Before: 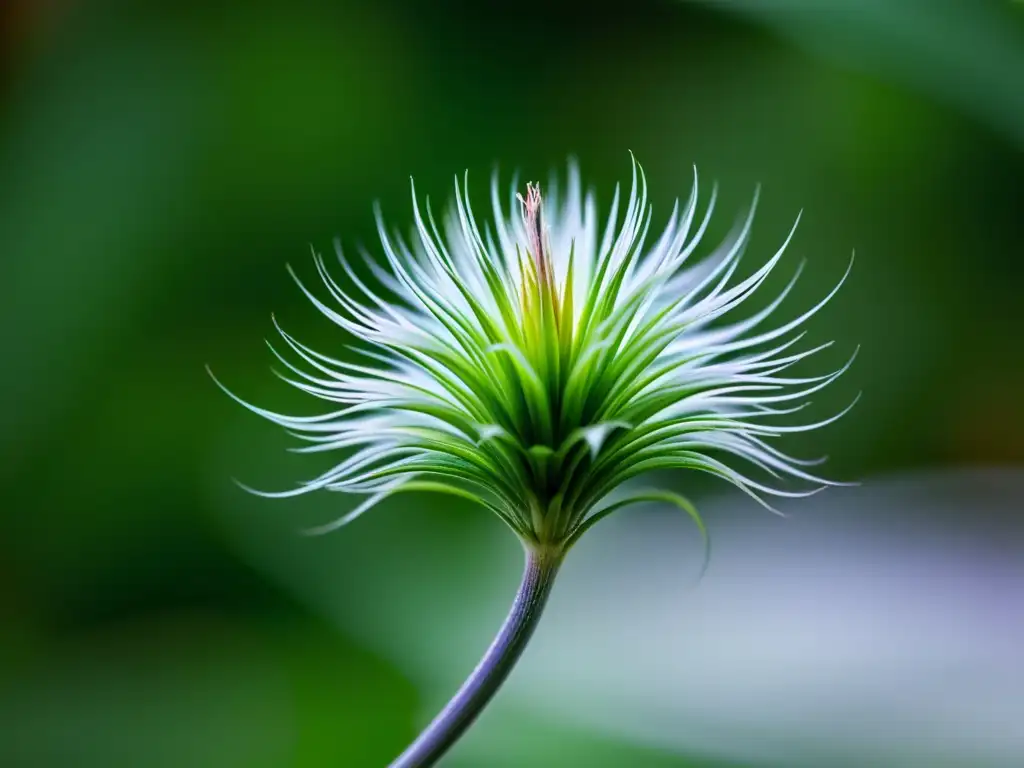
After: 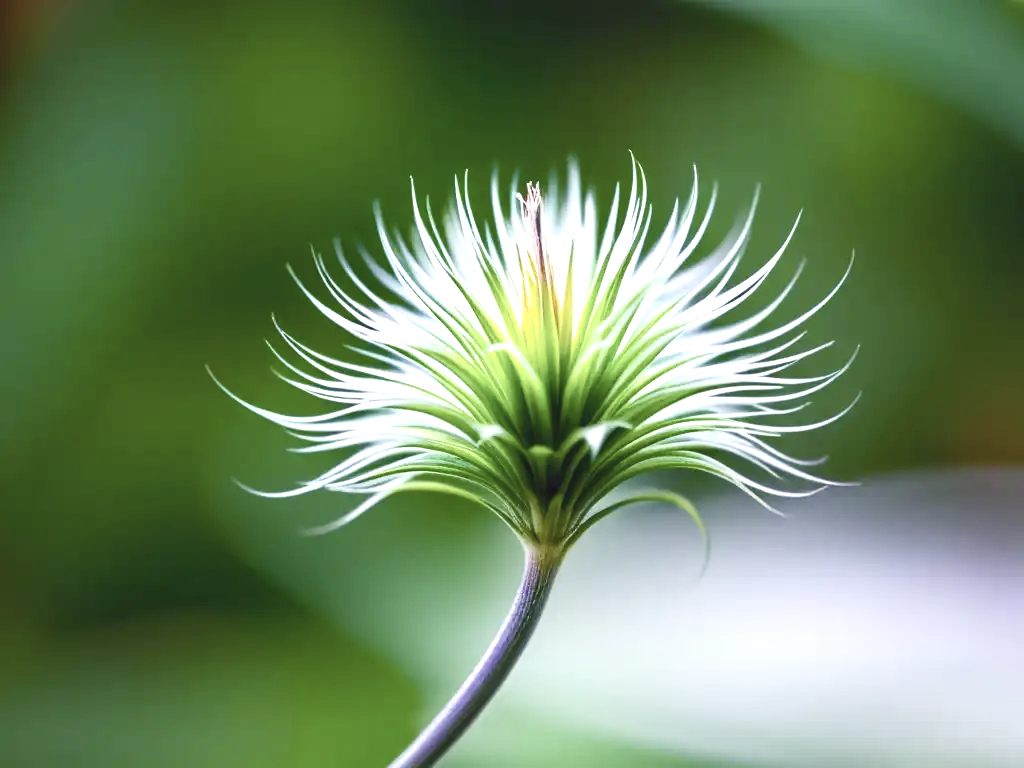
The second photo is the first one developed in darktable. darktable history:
color balance rgb: shadows lift › luminance 0.27%, shadows lift › chroma 6.984%, shadows lift › hue 297.75°, highlights gain › chroma 1.746%, highlights gain › hue 54.89°, perceptual saturation grading › global saturation 35.125%, perceptual saturation grading › highlights -25.66%, perceptual saturation grading › shadows 49.679%, global vibrance -17.462%, contrast -5.53%
exposure: black level correction -0.002, exposure 1.113 EV, compensate exposure bias true, compensate highlight preservation false
shadows and highlights: shadows -1.74, highlights 39.28
contrast brightness saturation: contrast -0.043, saturation -0.406
